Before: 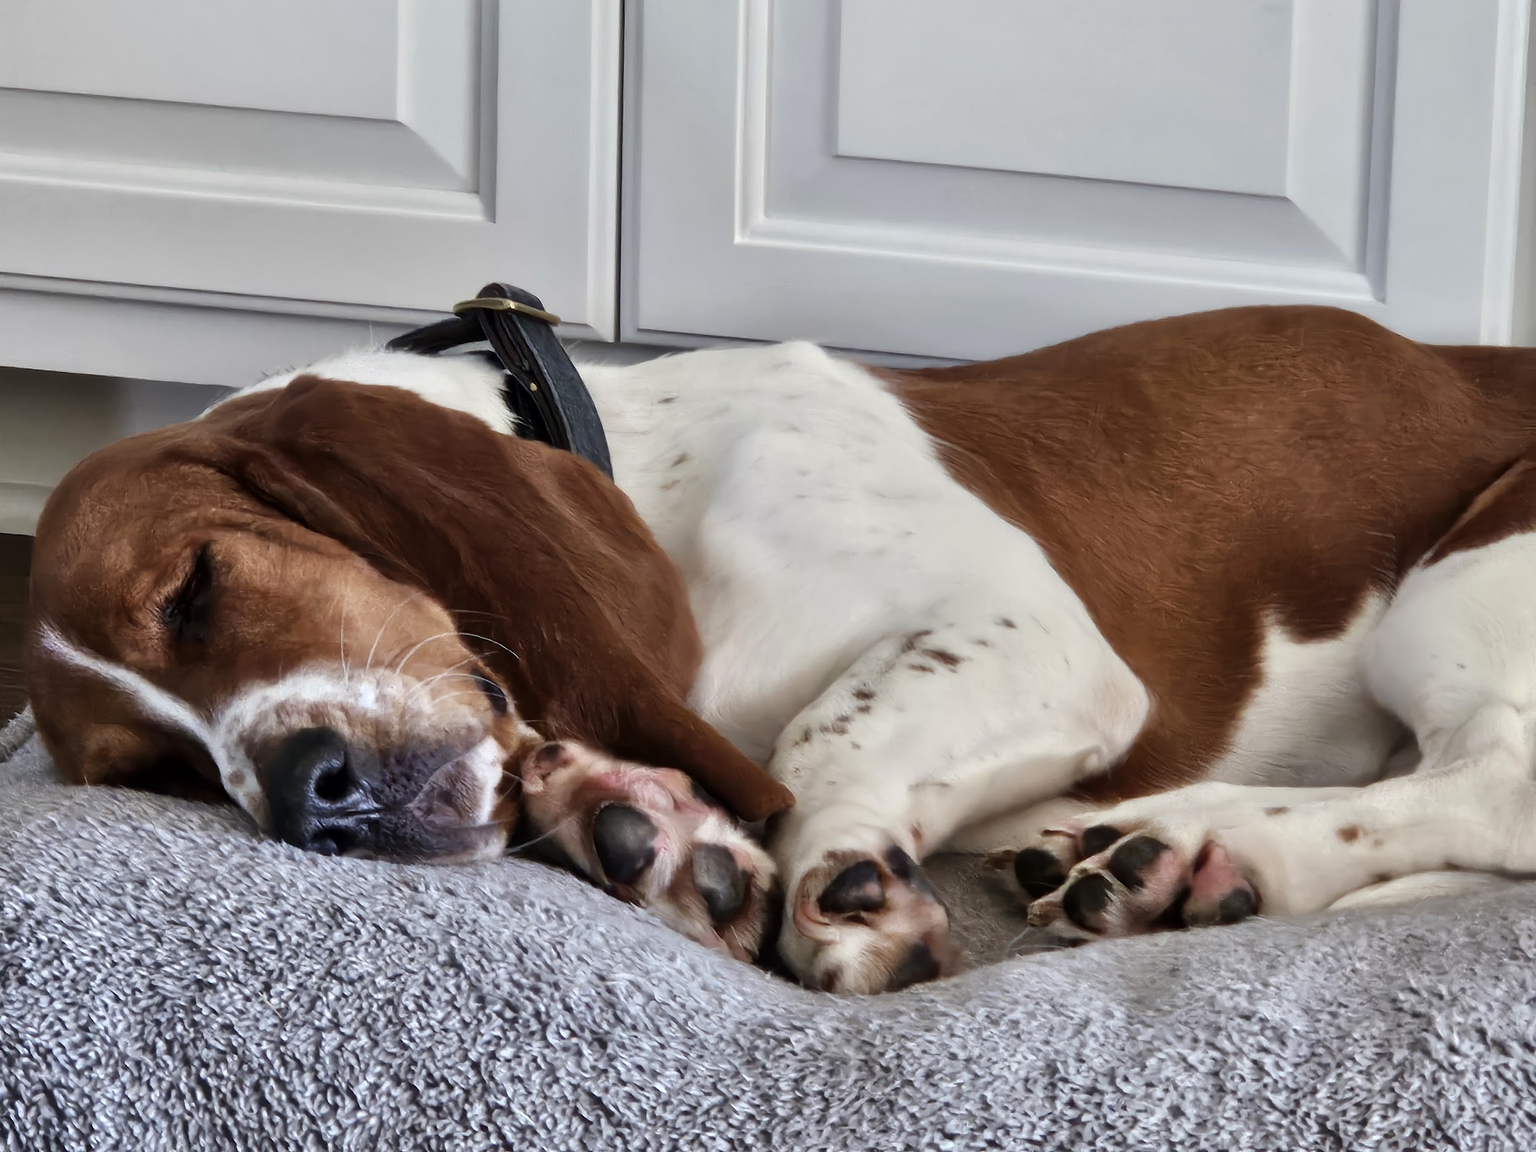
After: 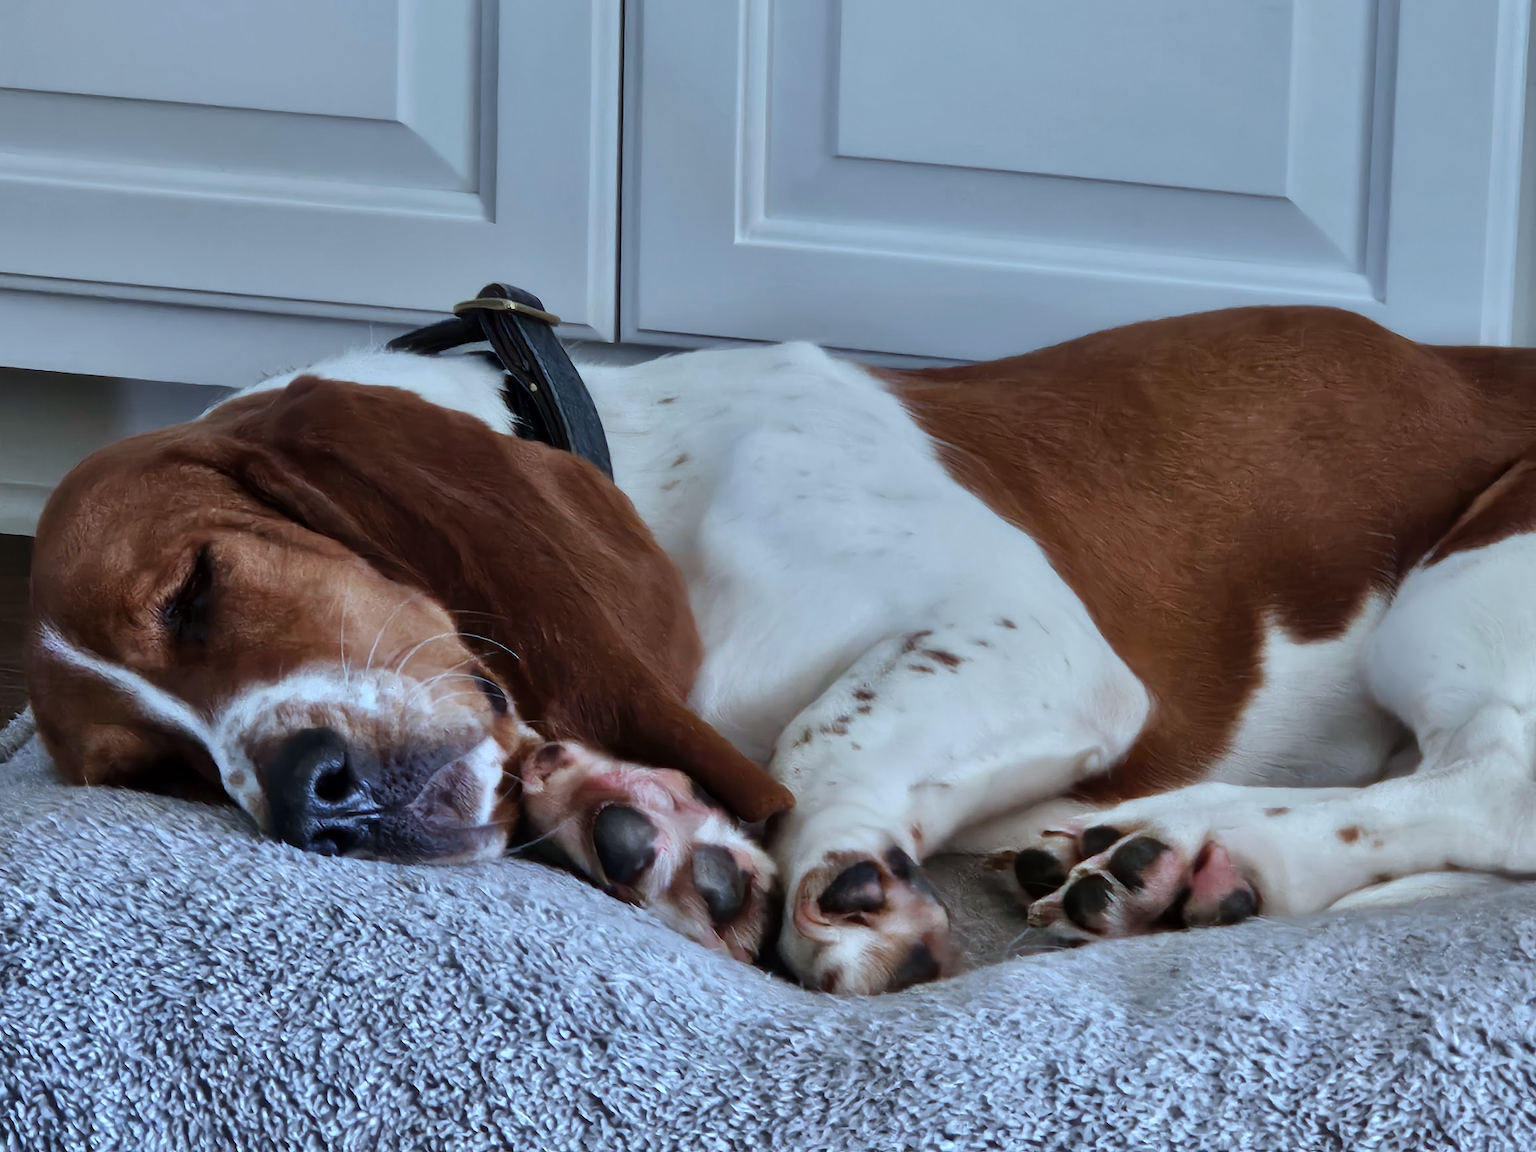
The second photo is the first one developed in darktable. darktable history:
graduated density: rotation -0.352°, offset 57.64
color calibration: illuminant as shot in camera, x 0.383, y 0.38, temperature 3949.15 K, gamut compression 1.66
